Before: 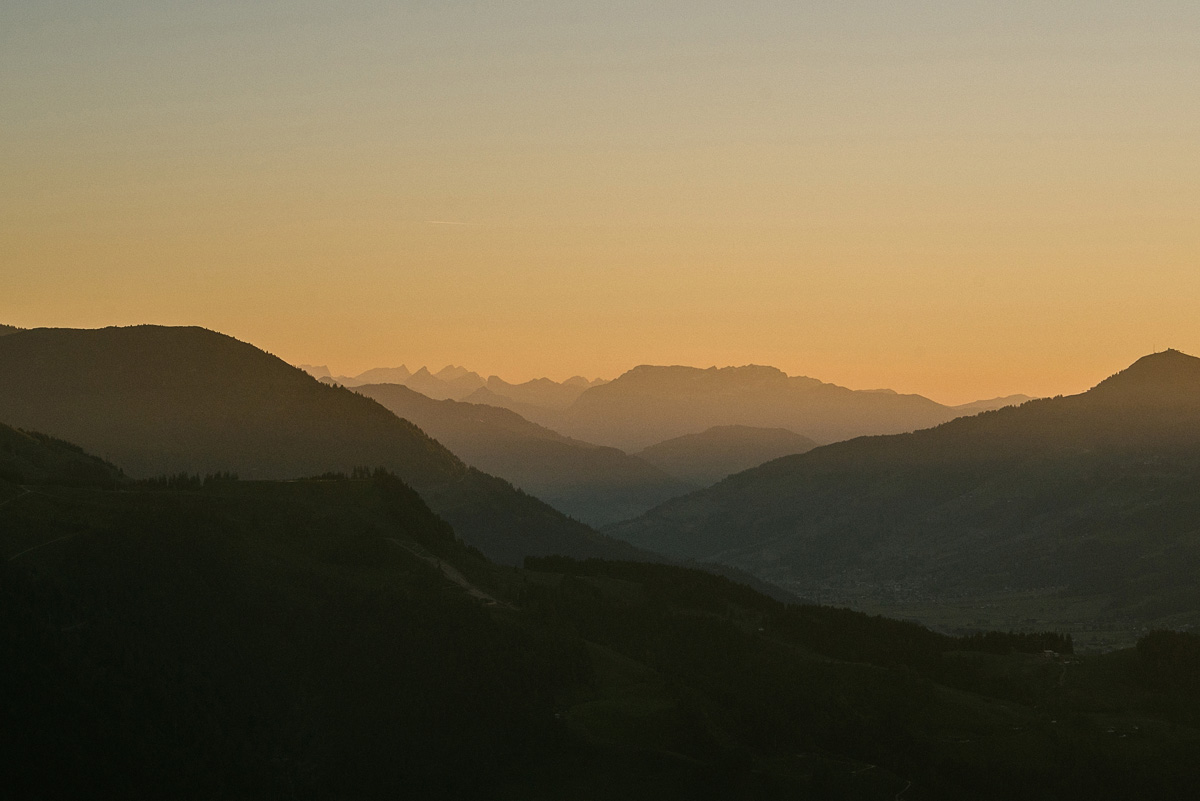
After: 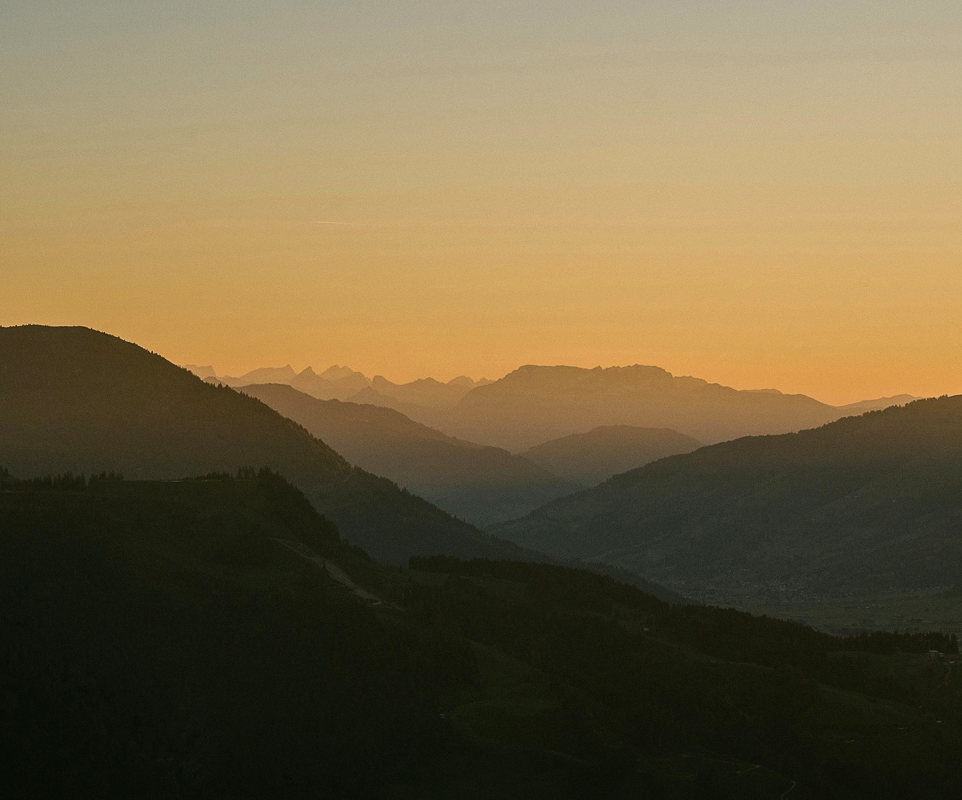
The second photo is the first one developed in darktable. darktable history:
contrast brightness saturation: saturation 0.13
crop and rotate: left 9.597%, right 10.195%
